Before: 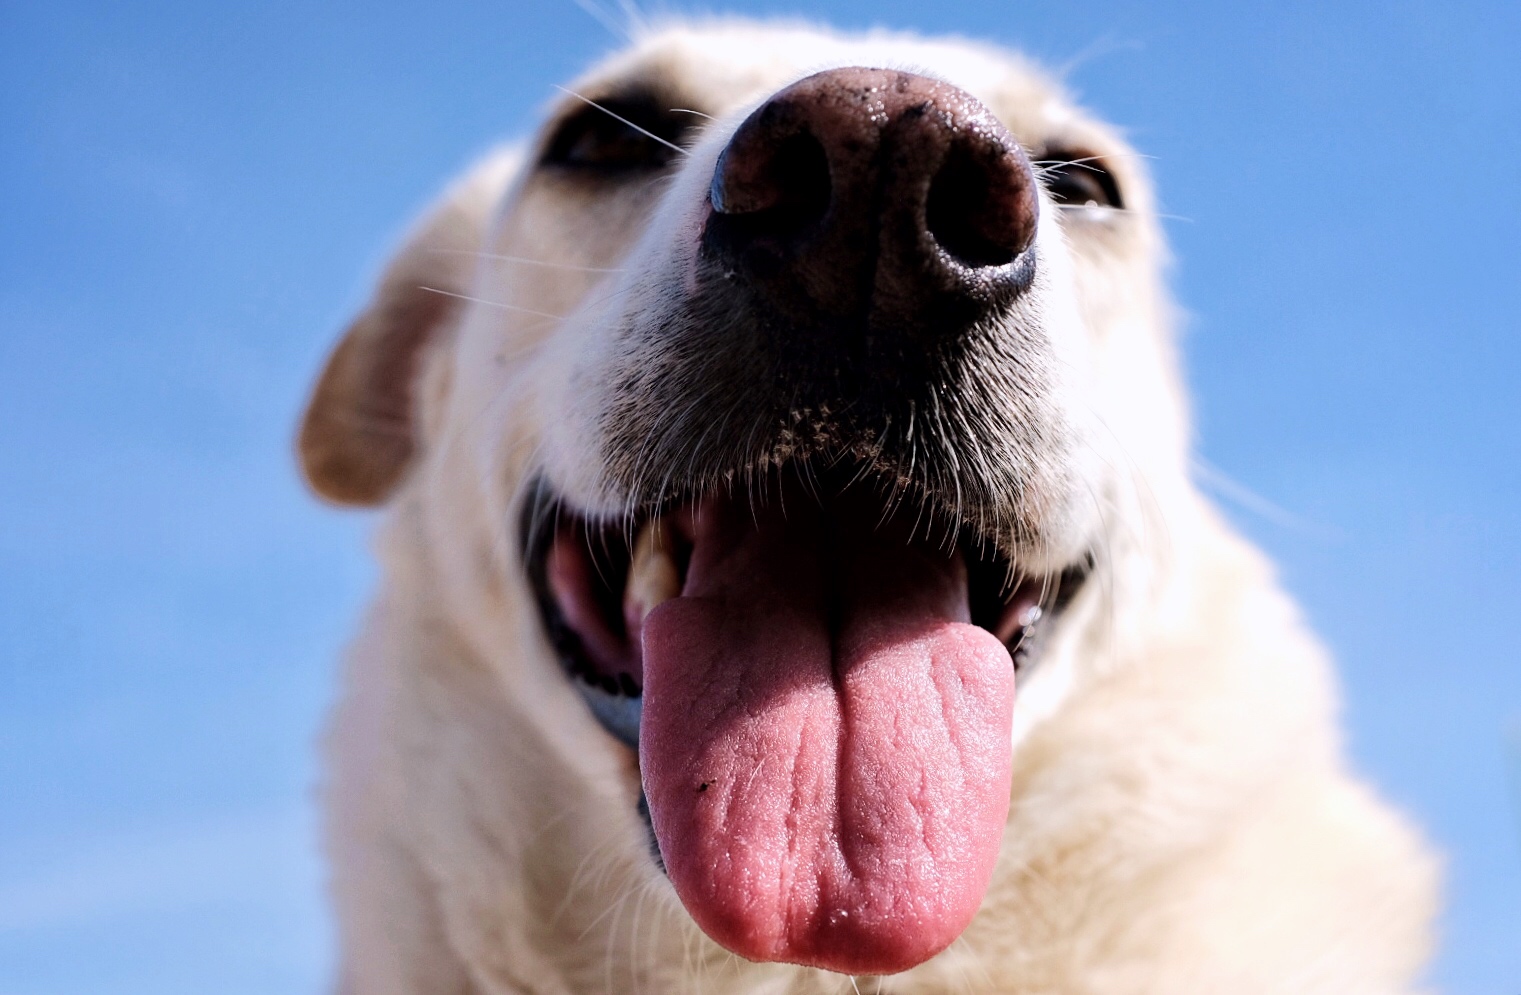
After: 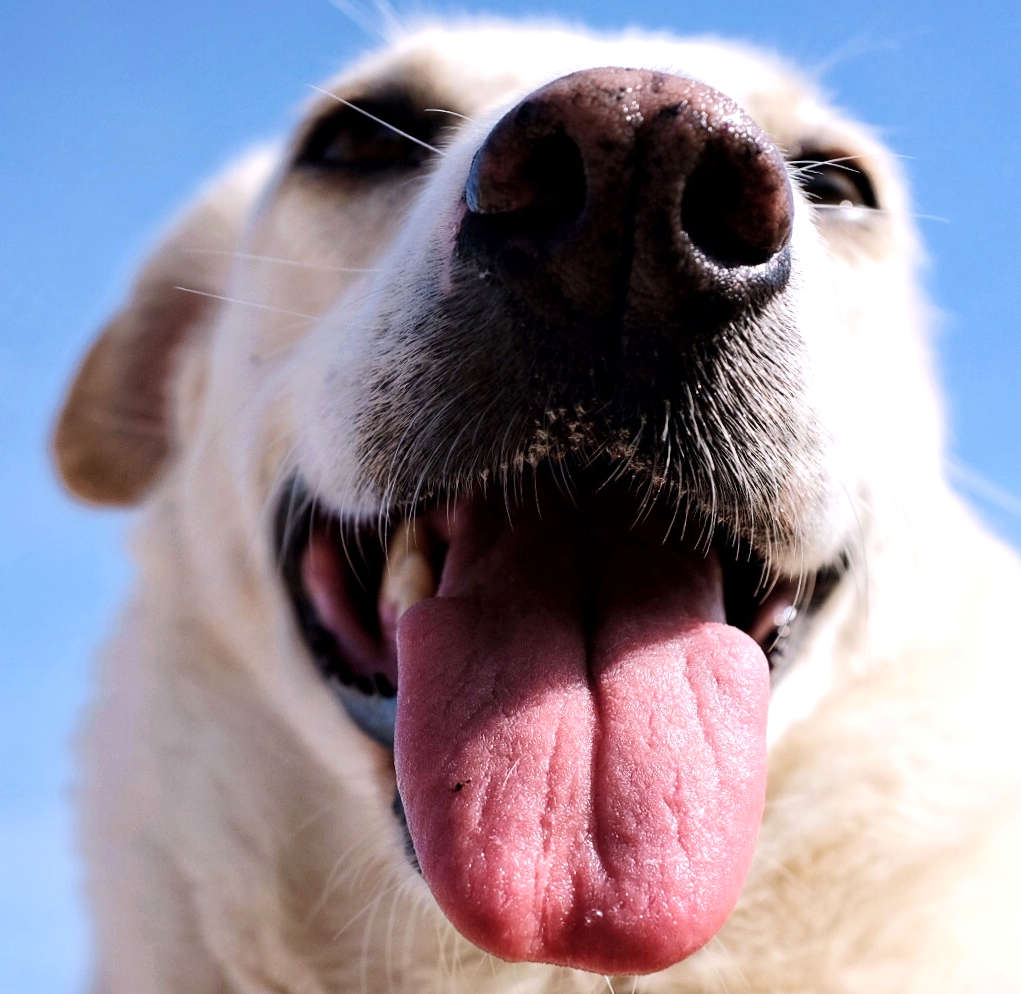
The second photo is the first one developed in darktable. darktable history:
crop and rotate: left 16.117%, right 16.748%
exposure: exposure 0.202 EV, compensate highlight preservation false
